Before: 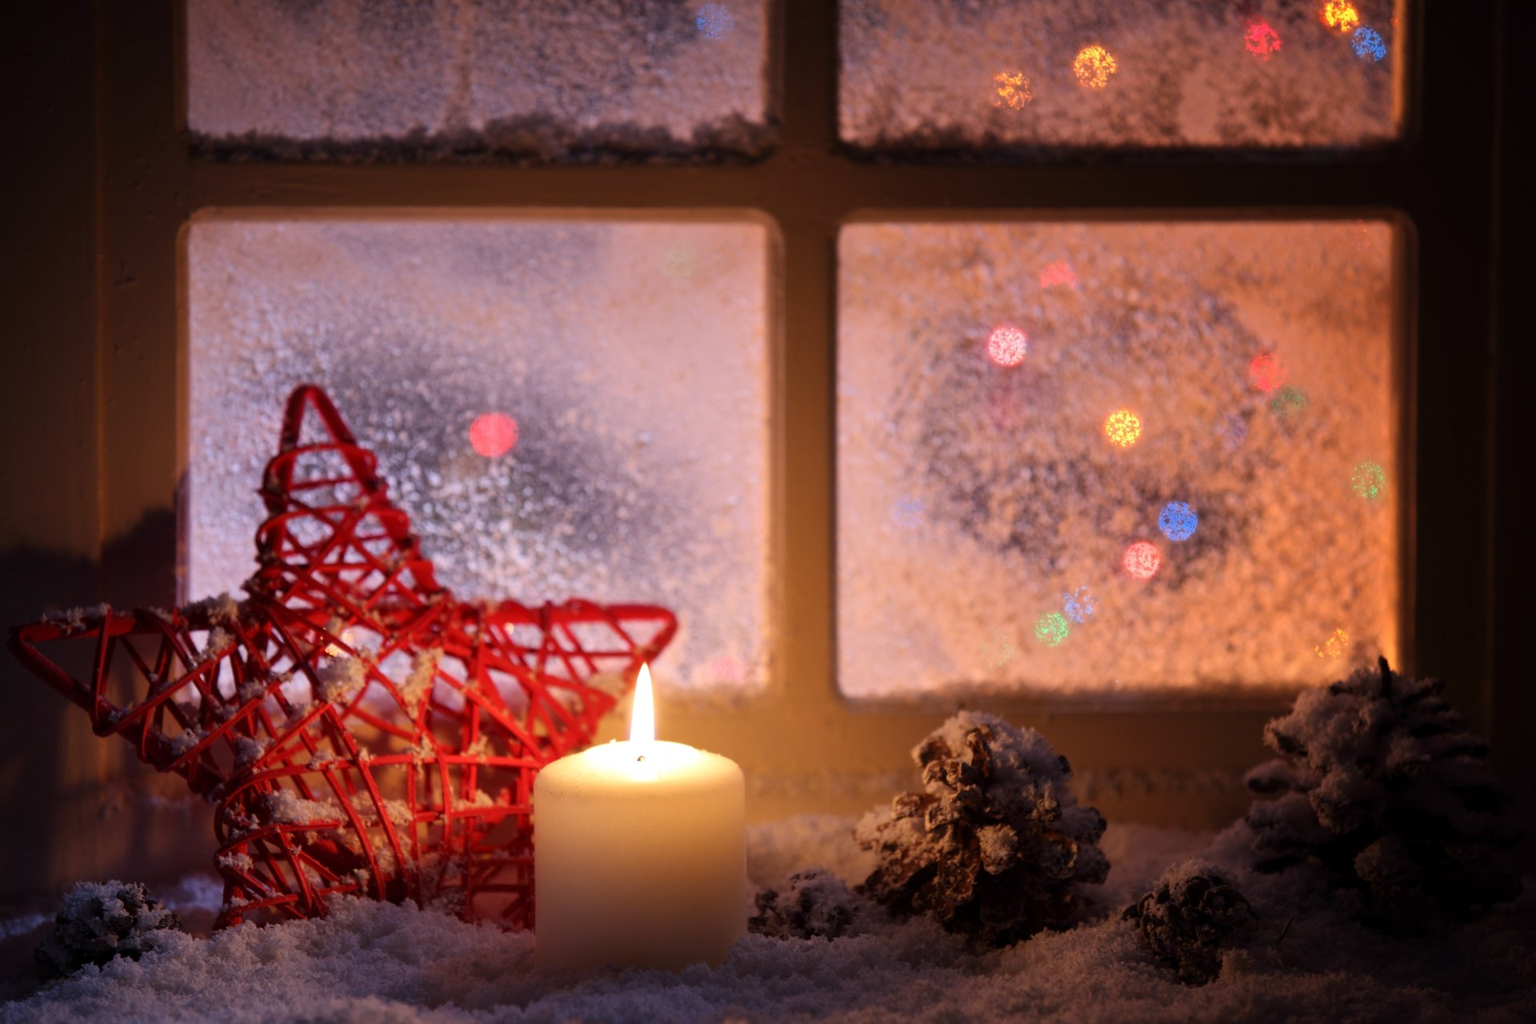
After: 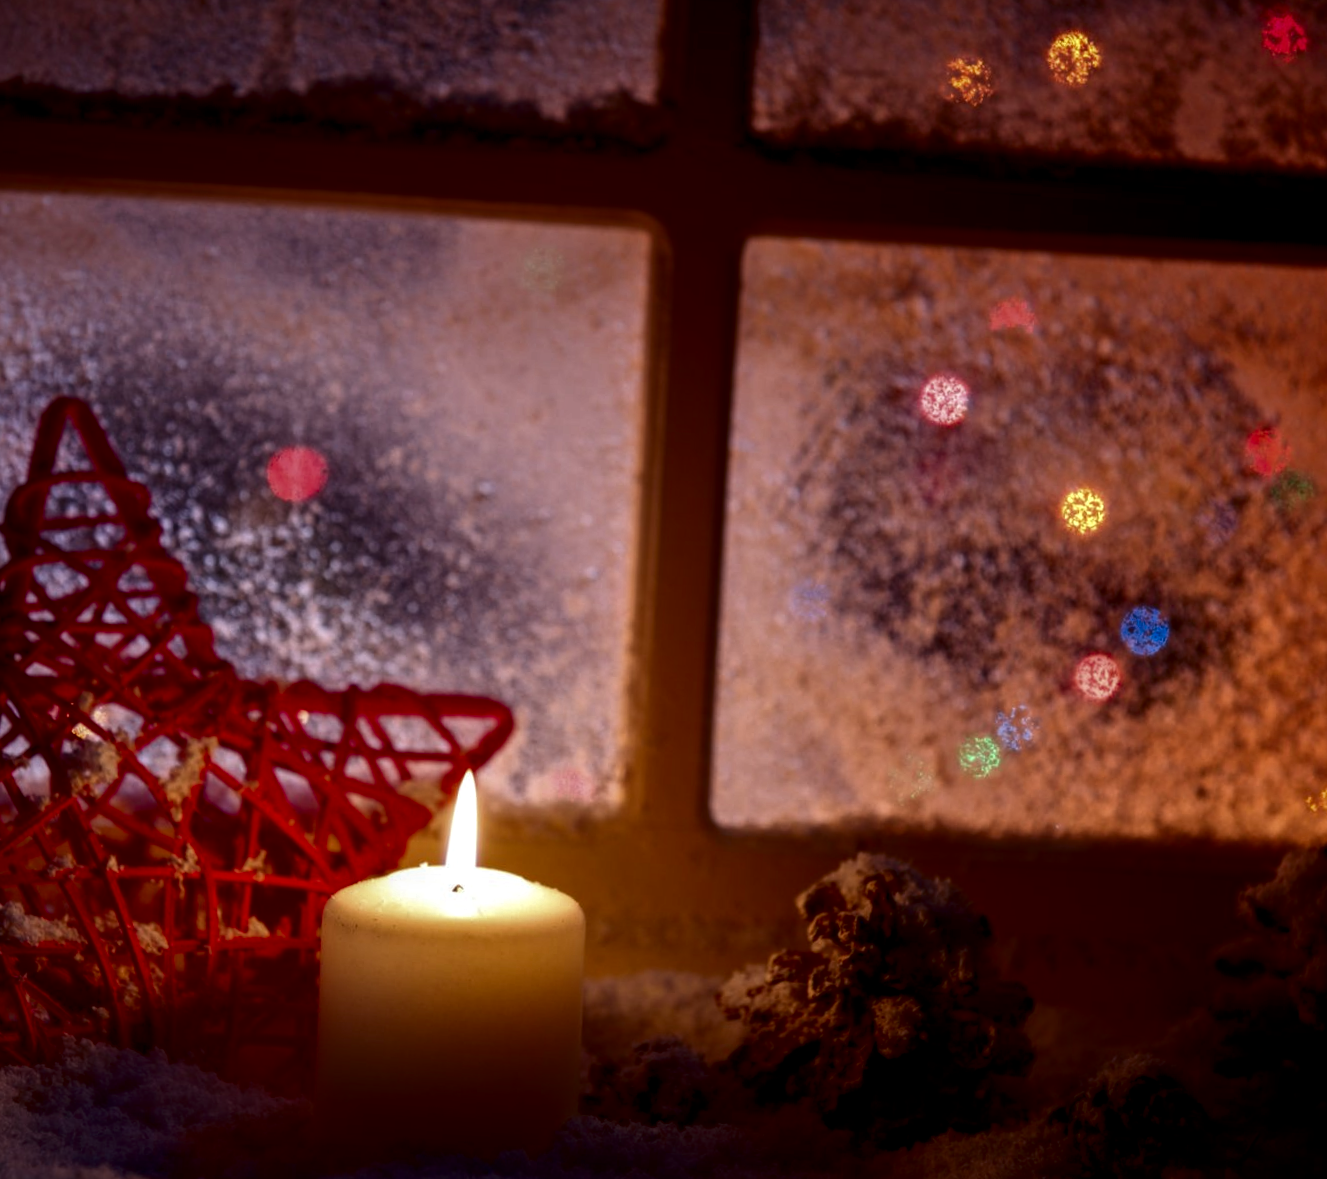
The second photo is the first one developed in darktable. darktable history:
local contrast: detail 130%
crop and rotate: angle -3.29°, left 14.242%, top 0.041%, right 10.777%, bottom 0.063%
contrast brightness saturation: brightness -0.534
